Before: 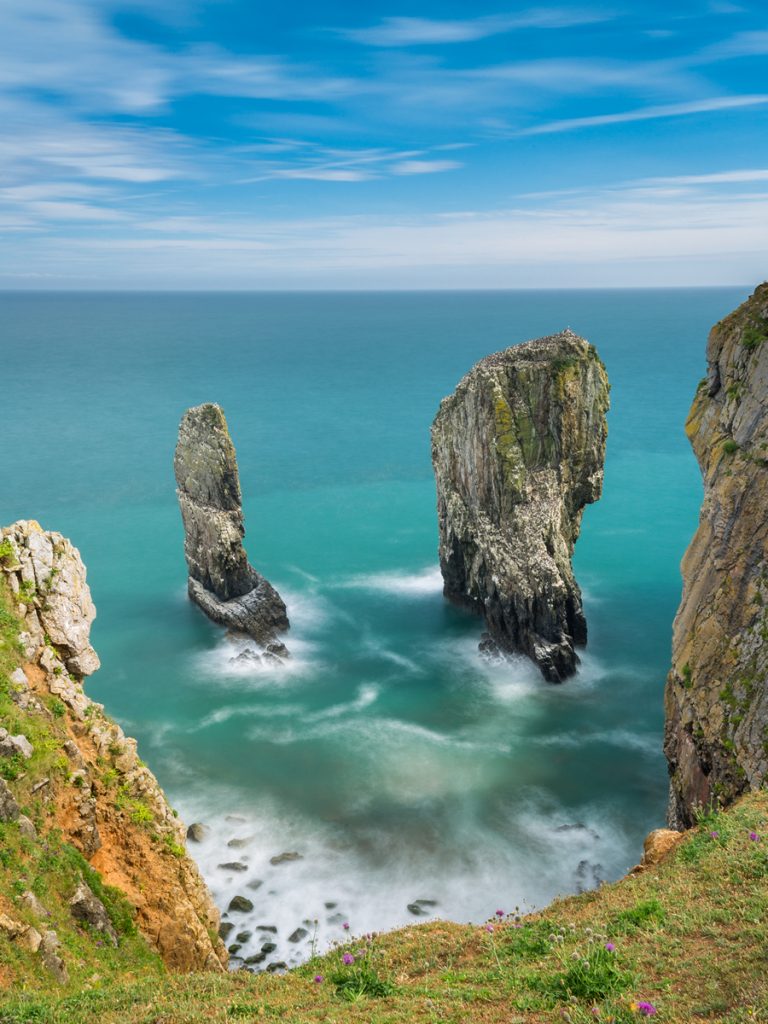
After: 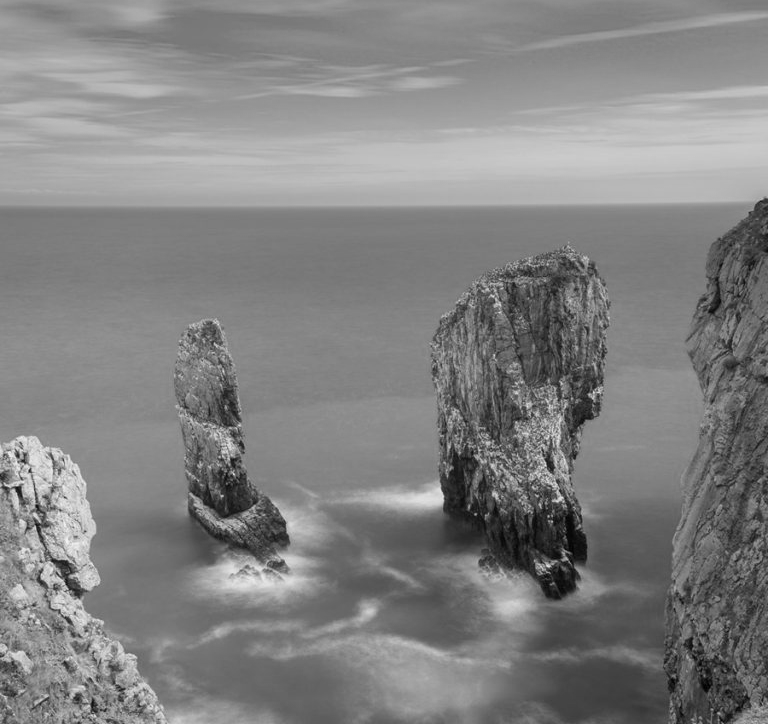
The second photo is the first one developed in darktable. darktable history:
monochrome: a -71.75, b 75.82
crop and rotate: top 8.293%, bottom 20.996%
tone equalizer: on, module defaults
